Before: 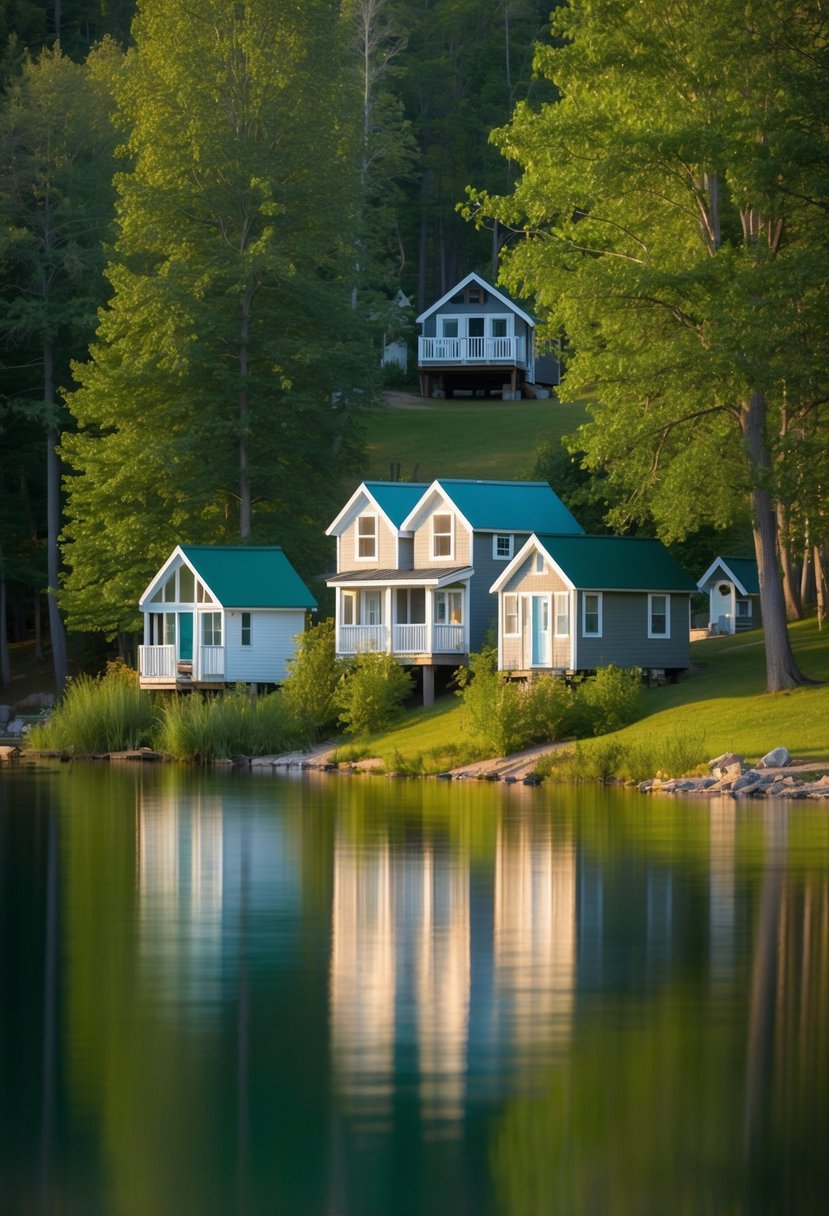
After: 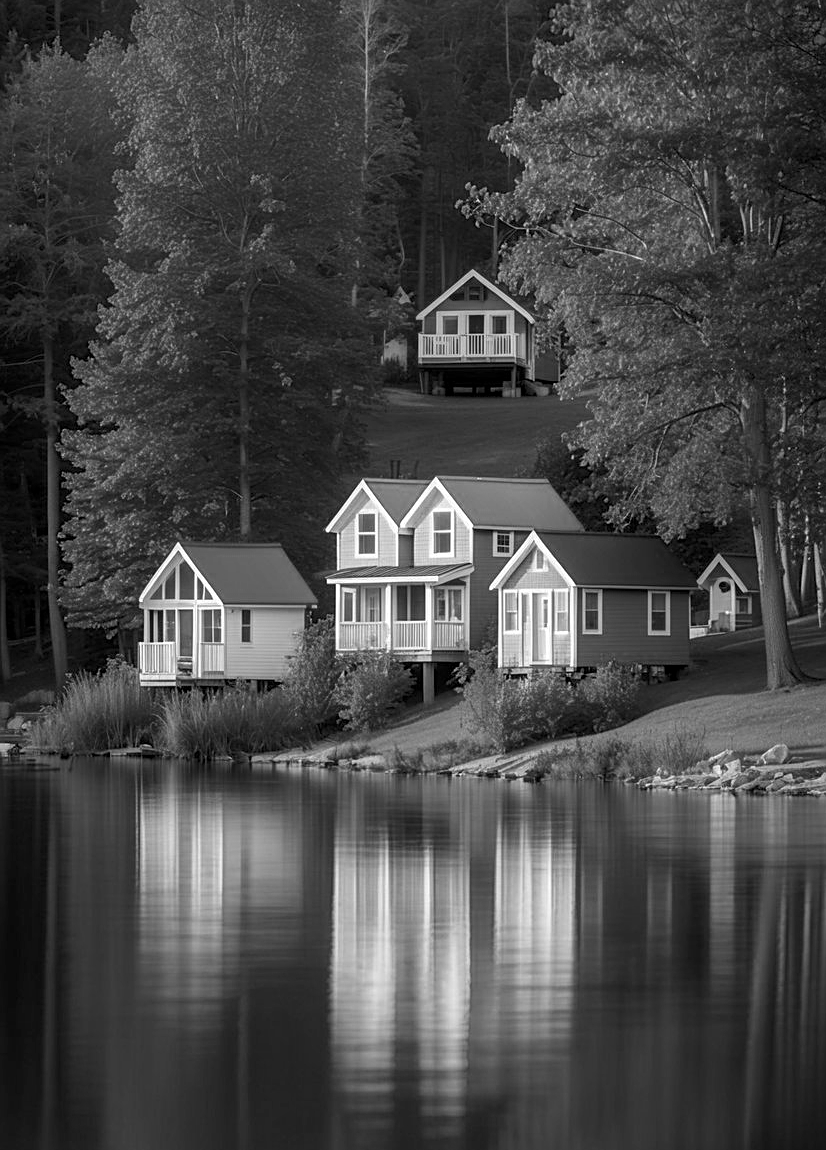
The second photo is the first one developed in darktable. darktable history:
base curve: curves: ch0 [(0, 0) (0.283, 0.295) (1, 1)], preserve colors none
crop: top 0.309%, right 0.255%, bottom 5.101%
sharpen: on, module defaults
color calibration: output gray [0.246, 0.254, 0.501, 0], illuminant same as pipeline (D50), adaptation none (bypass), x 0.332, y 0.333, temperature 5006.46 K
local contrast: on, module defaults
exposure: compensate exposure bias true, compensate highlight preservation false
